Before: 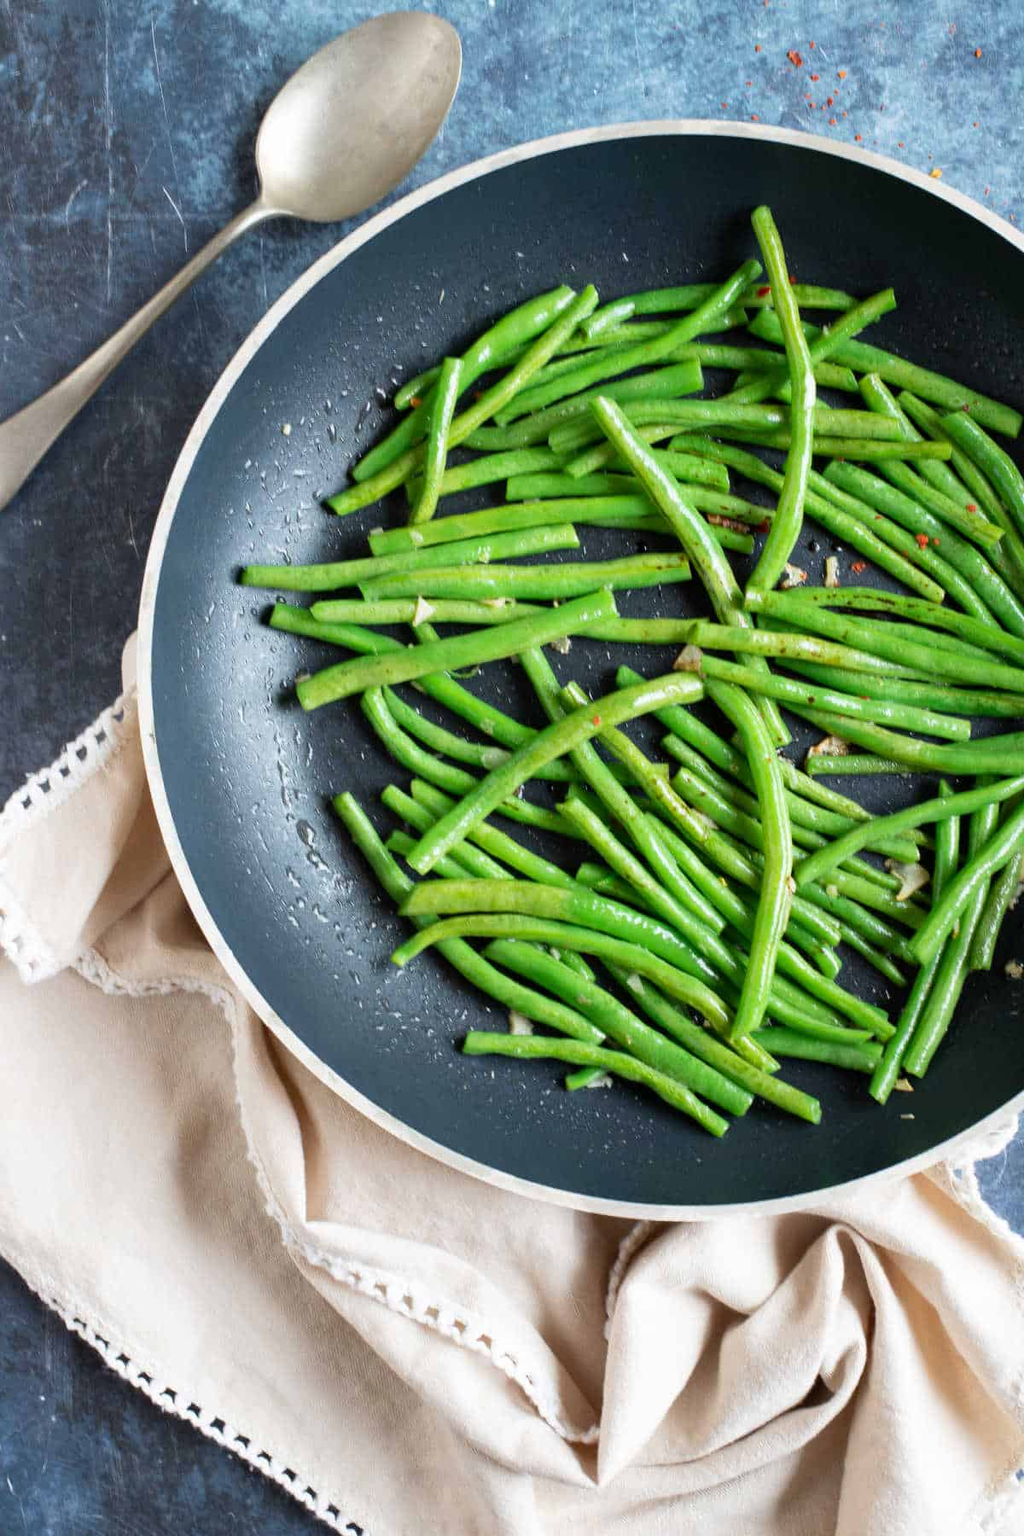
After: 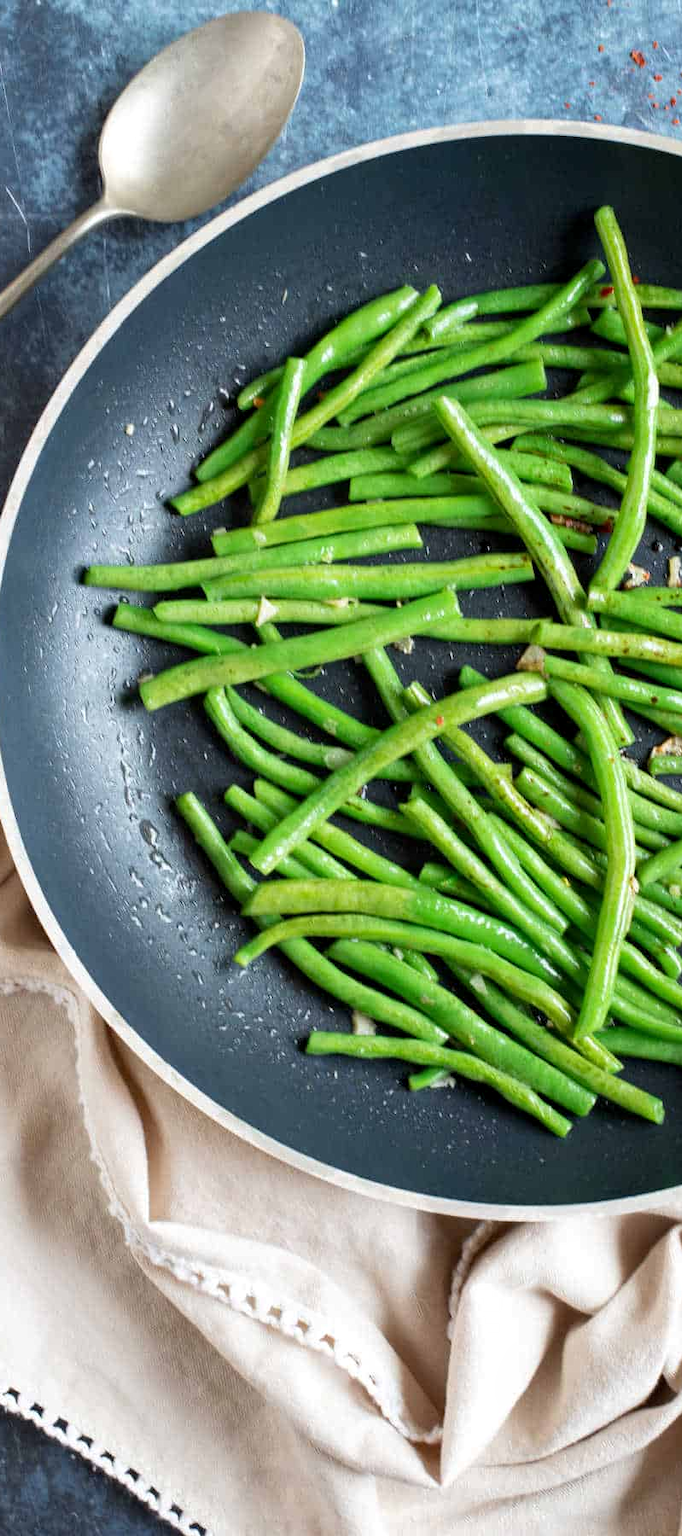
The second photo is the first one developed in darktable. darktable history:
crop: left 15.392%, right 17.922%
local contrast: highlights 100%, shadows 101%, detail 119%, midtone range 0.2
